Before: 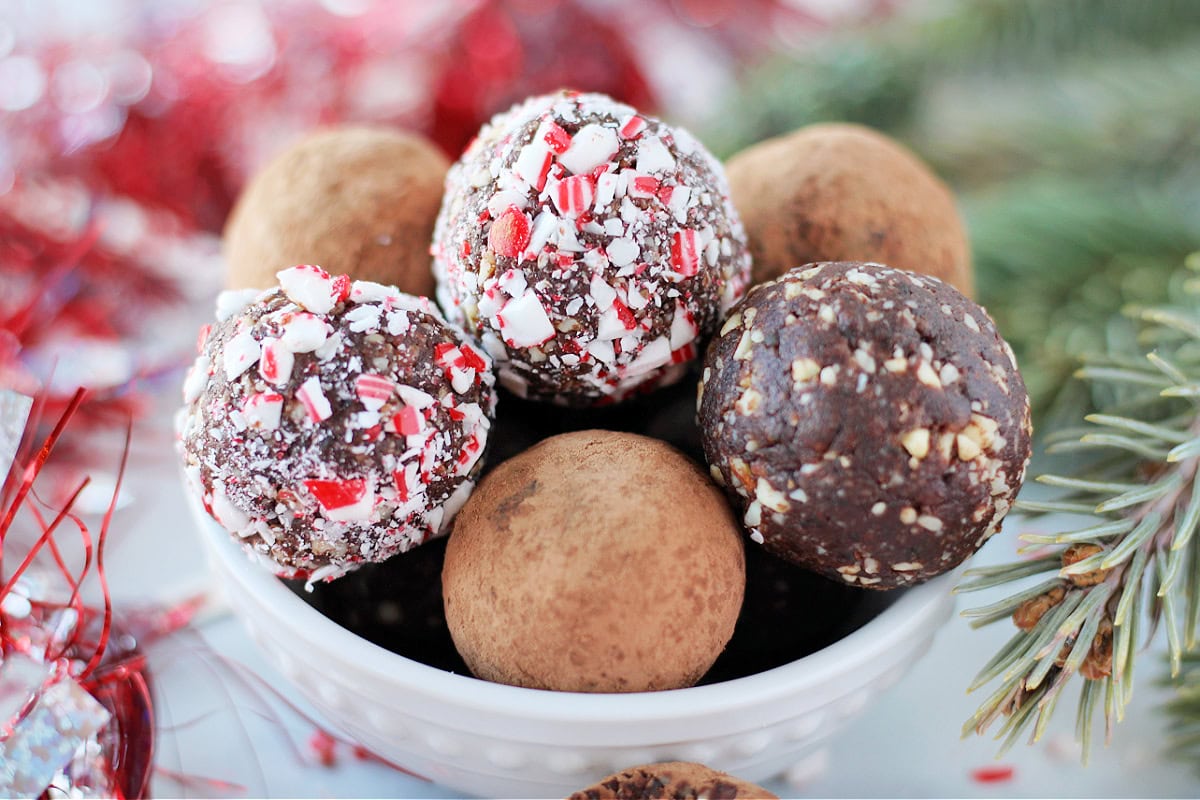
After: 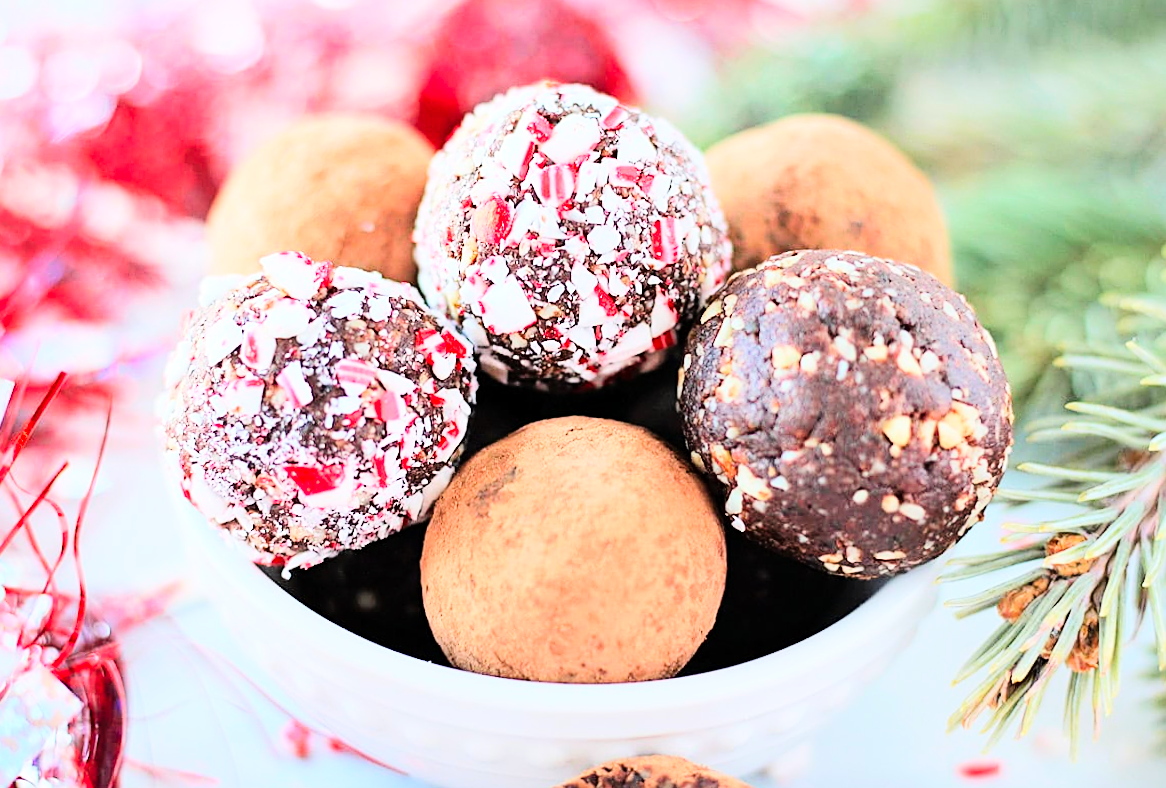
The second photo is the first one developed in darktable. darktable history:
crop: left 0.434%, top 0.485%, right 0.244%, bottom 0.386%
sharpen: on, module defaults
rotate and perspective: rotation 0.226°, lens shift (vertical) -0.042, crop left 0.023, crop right 0.982, crop top 0.006, crop bottom 0.994
tone curve: curves: ch0 [(0, 0) (0.084, 0.074) (0.2, 0.297) (0.363, 0.591) (0.495, 0.765) (0.68, 0.901) (0.851, 0.967) (1, 1)], color space Lab, linked channels, preserve colors none
